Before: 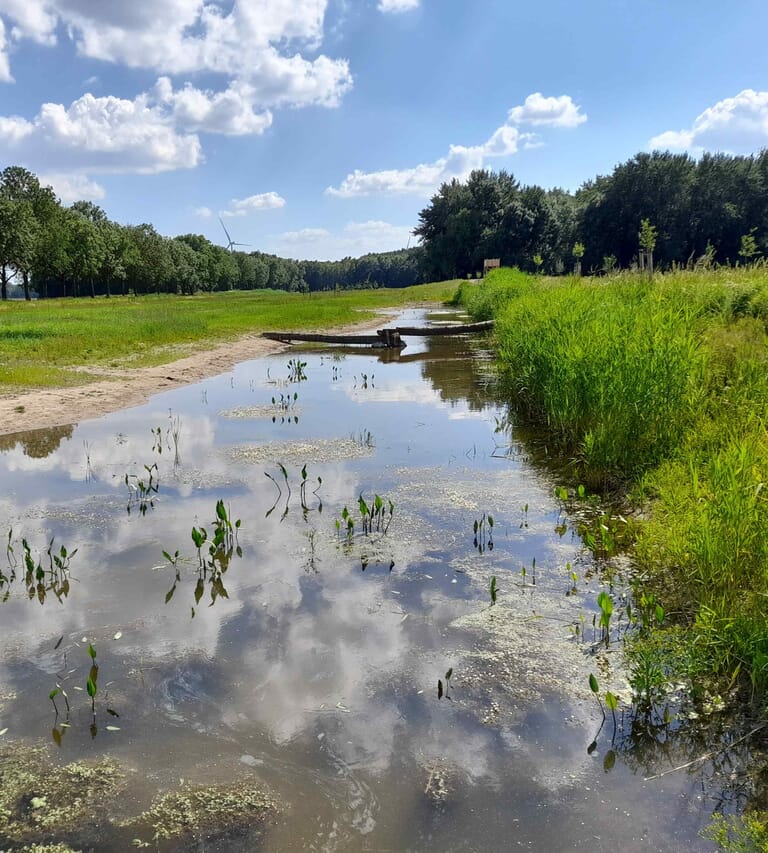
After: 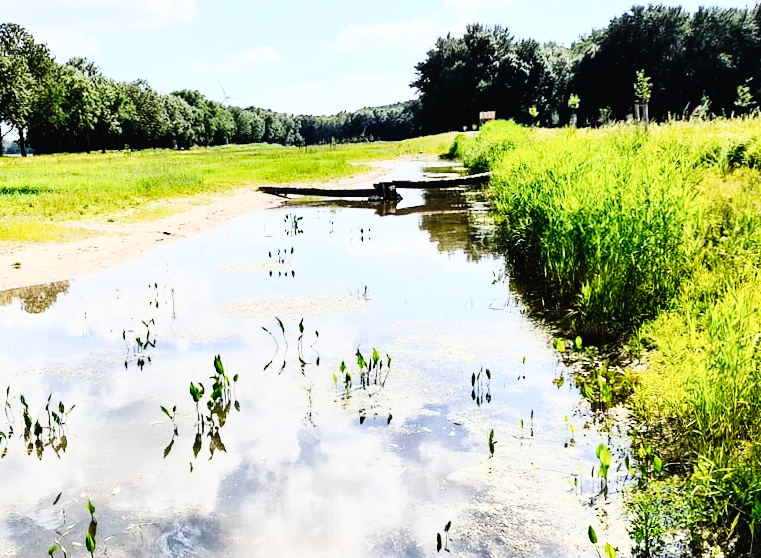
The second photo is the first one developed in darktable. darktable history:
rotate and perspective: rotation -0.45°, automatic cropping original format, crop left 0.008, crop right 0.992, crop top 0.012, crop bottom 0.988
crop: top 16.727%, bottom 16.727%
tone curve: curves: ch0 [(0, 0) (0.003, 0.016) (0.011, 0.019) (0.025, 0.023) (0.044, 0.029) (0.069, 0.042) (0.1, 0.068) (0.136, 0.101) (0.177, 0.143) (0.224, 0.21) (0.277, 0.289) (0.335, 0.379) (0.399, 0.476) (0.468, 0.569) (0.543, 0.654) (0.623, 0.75) (0.709, 0.822) (0.801, 0.893) (0.898, 0.946) (1, 1)], preserve colors none
rgb curve: curves: ch0 [(0, 0) (0.21, 0.15) (0.24, 0.21) (0.5, 0.75) (0.75, 0.96) (0.89, 0.99) (1, 1)]; ch1 [(0, 0.02) (0.21, 0.13) (0.25, 0.2) (0.5, 0.67) (0.75, 0.9) (0.89, 0.97) (1, 1)]; ch2 [(0, 0.02) (0.21, 0.13) (0.25, 0.2) (0.5, 0.67) (0.75, 0.9) (0.89, 0.97) (1, 1)], compensate middle gray true
